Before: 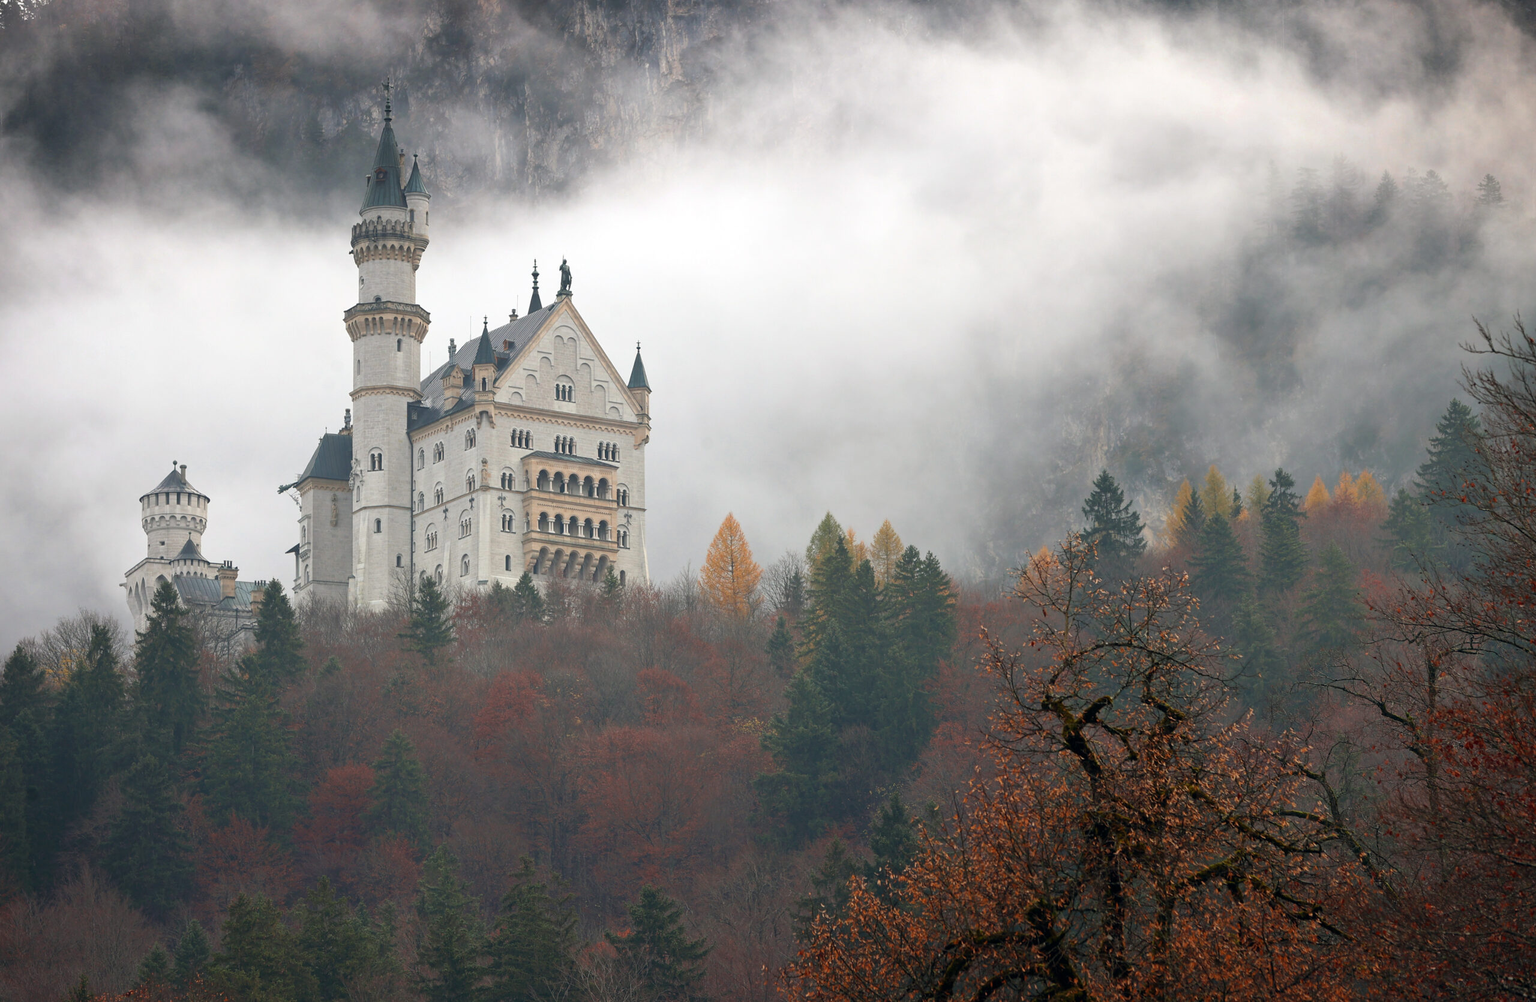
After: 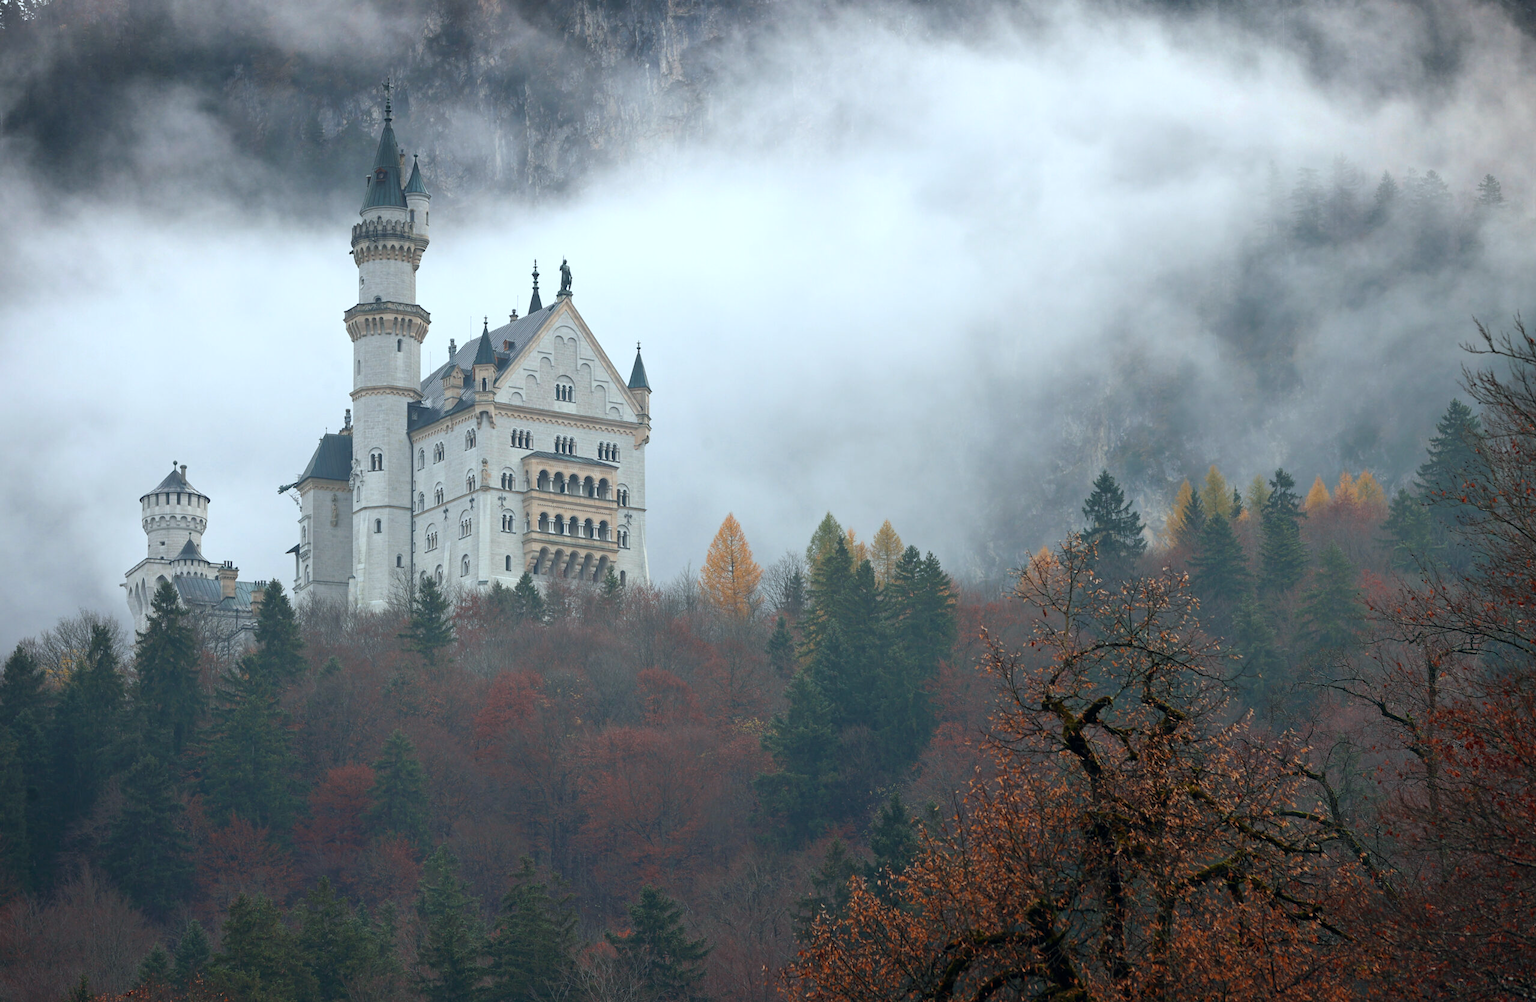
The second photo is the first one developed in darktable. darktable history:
exposure: exposure -0.021 EV, compensate highlight preservation false
color calibration: illuminant Planckian (black body), x 0.368, y 0.361, temperature 4276.89 K, gamut compression 0.984
